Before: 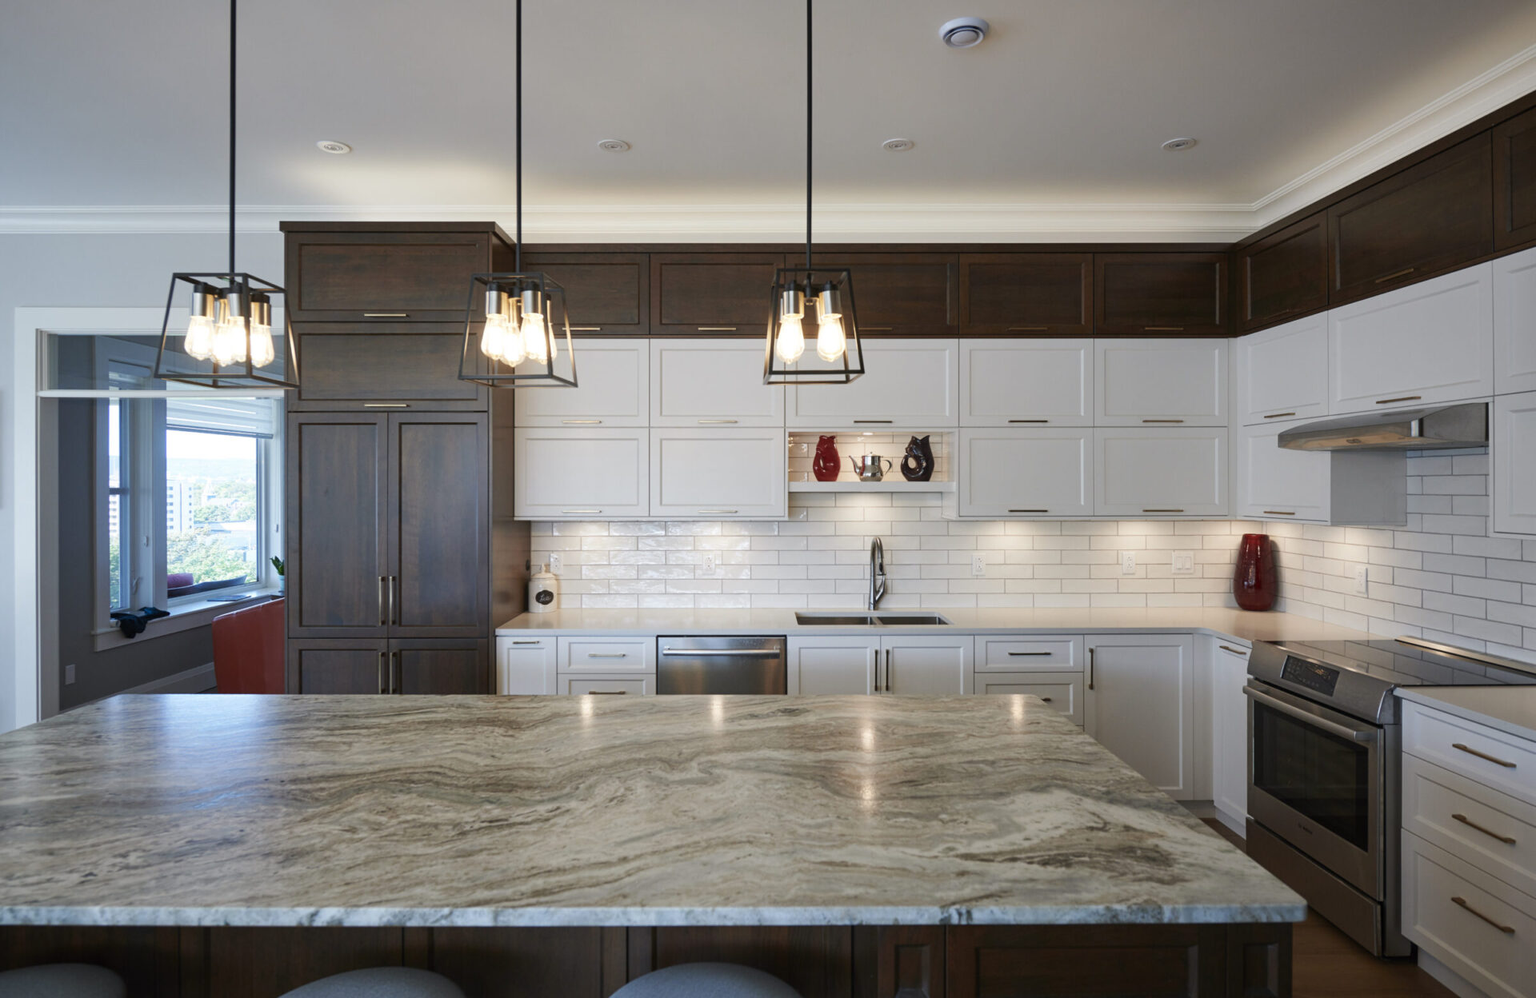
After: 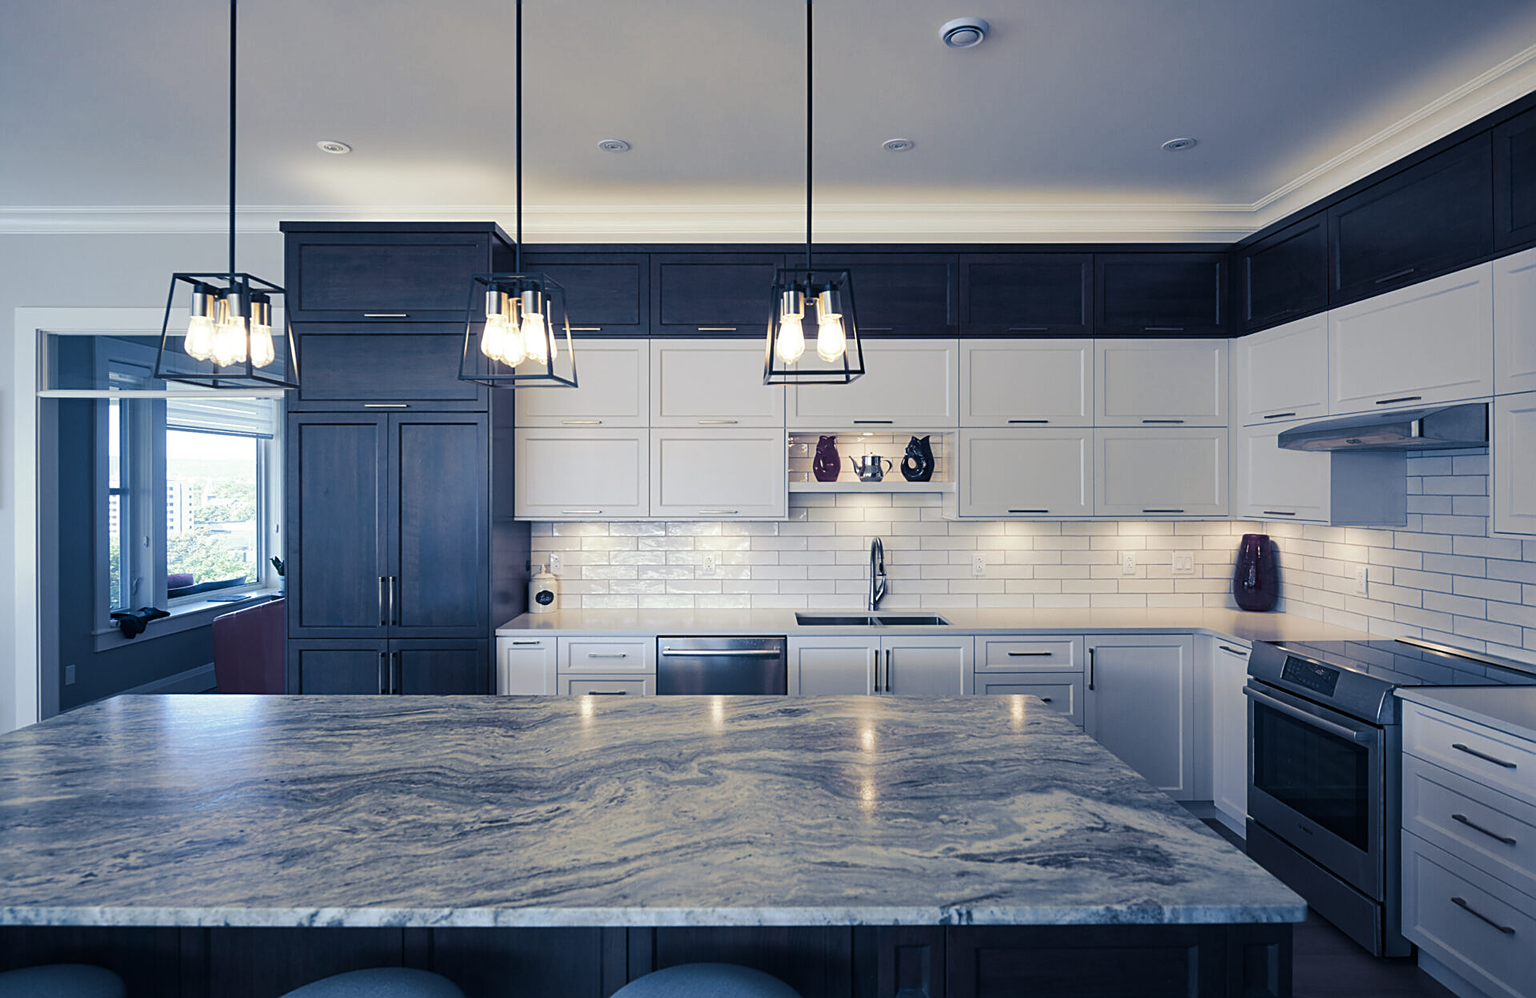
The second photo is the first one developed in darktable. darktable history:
sharpen: on, module defaults
split-toning: shadows › hue 226.8°, shadows › saturation 0.84
